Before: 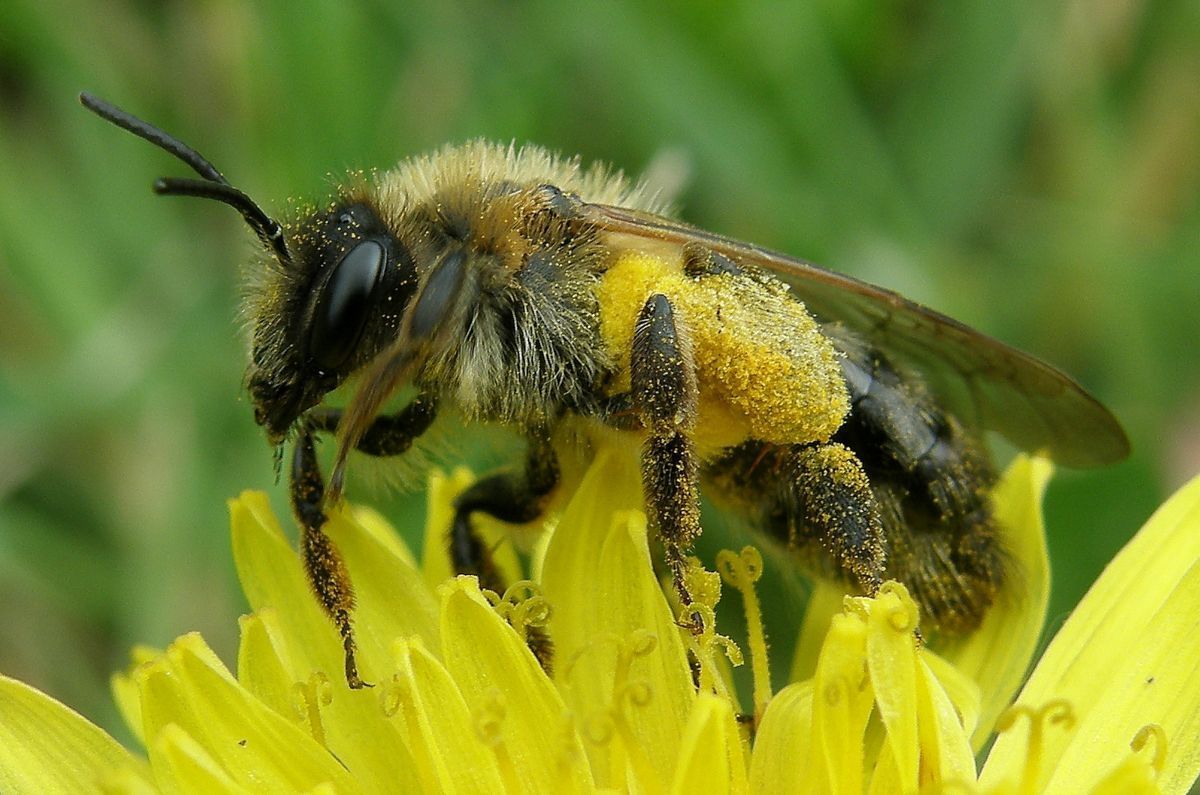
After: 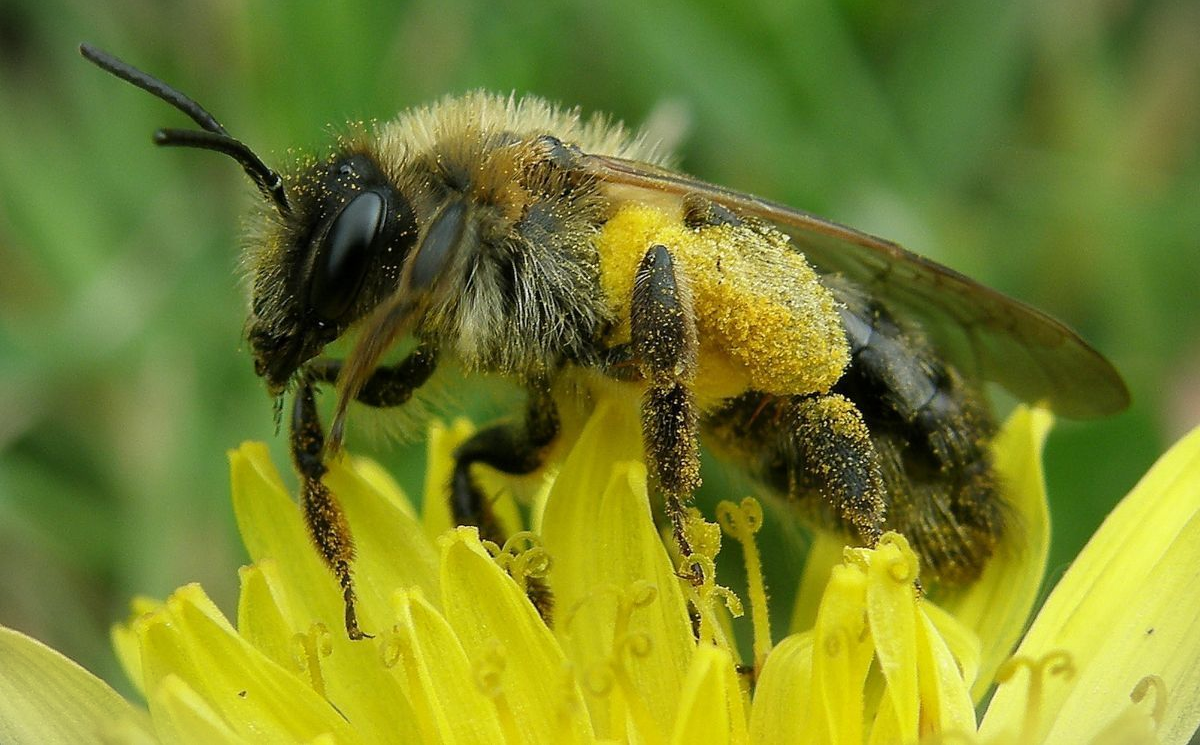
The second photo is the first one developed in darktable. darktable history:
crop and rotate: top 6.25%
vignetting: fall-off start 100%, brightness -0.282, width/height ratio 1.31
